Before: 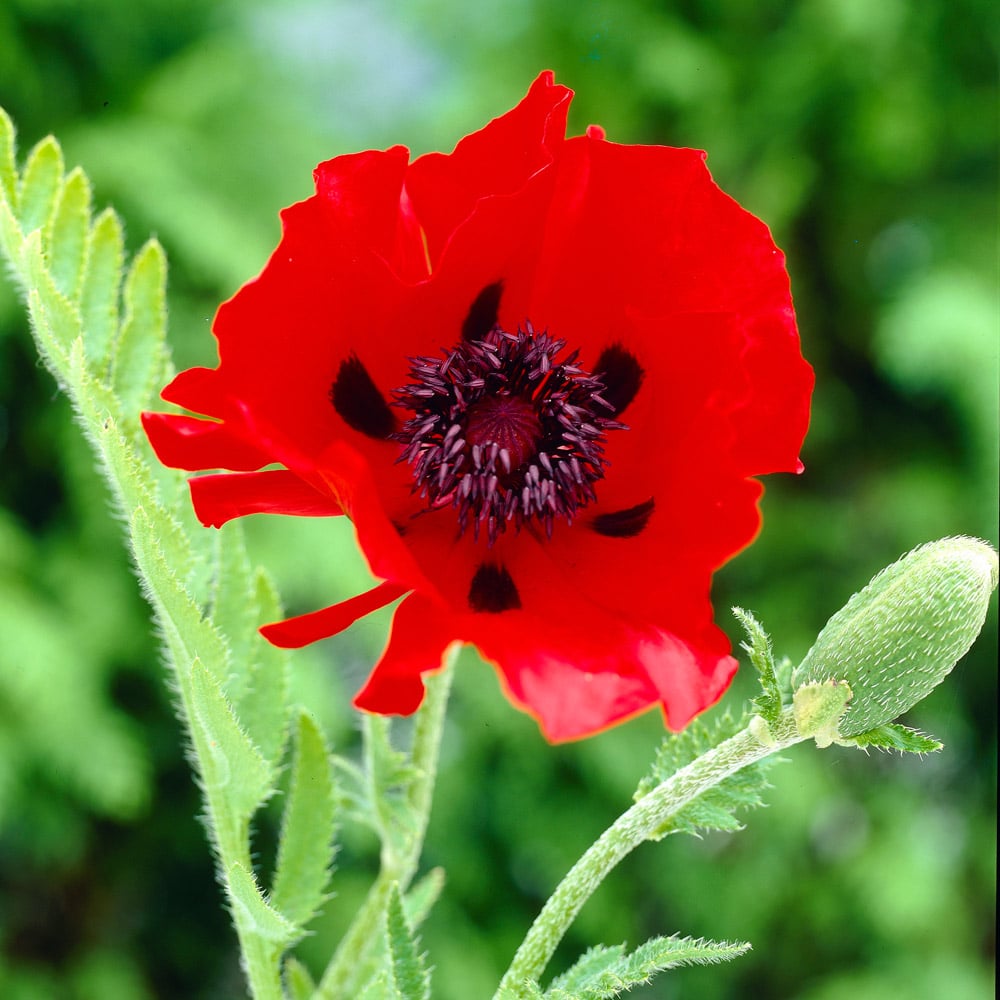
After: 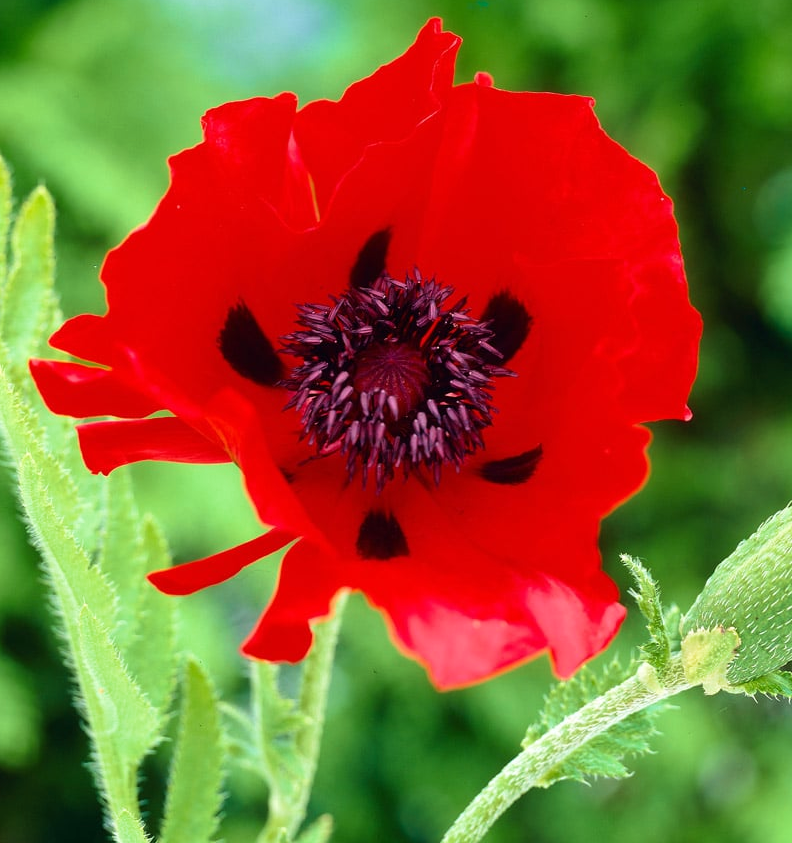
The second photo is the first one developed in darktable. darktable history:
velvia: strength 36.57%
crop: left 11.225%, top 5.381%, right 9.565%, bottom 10.314%
